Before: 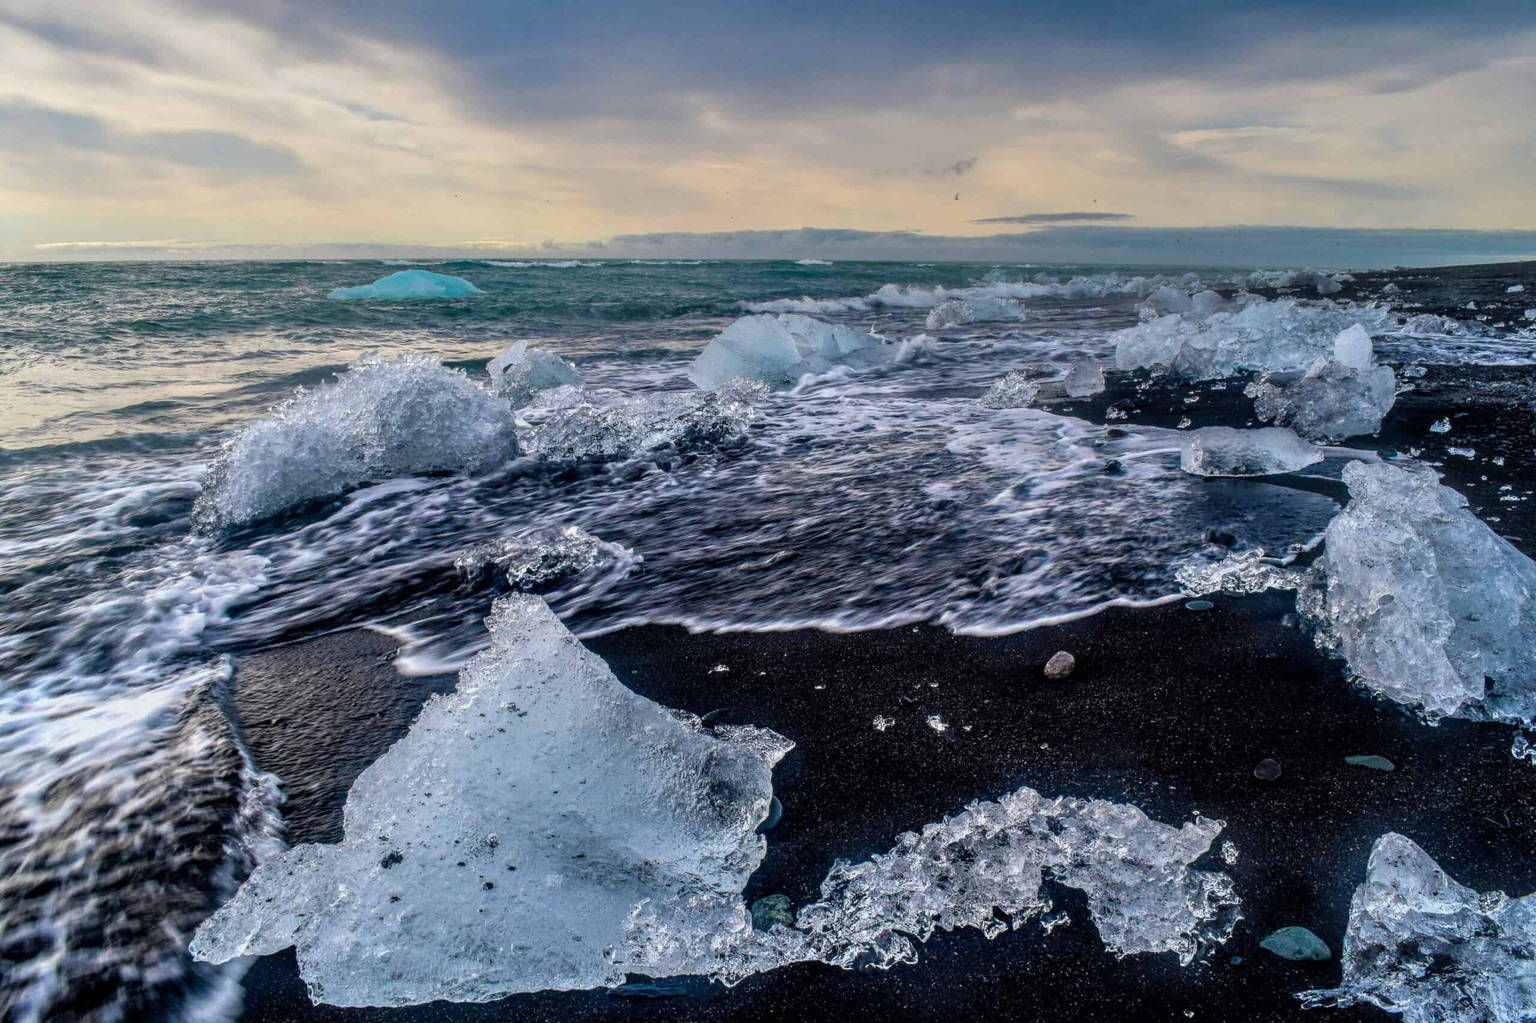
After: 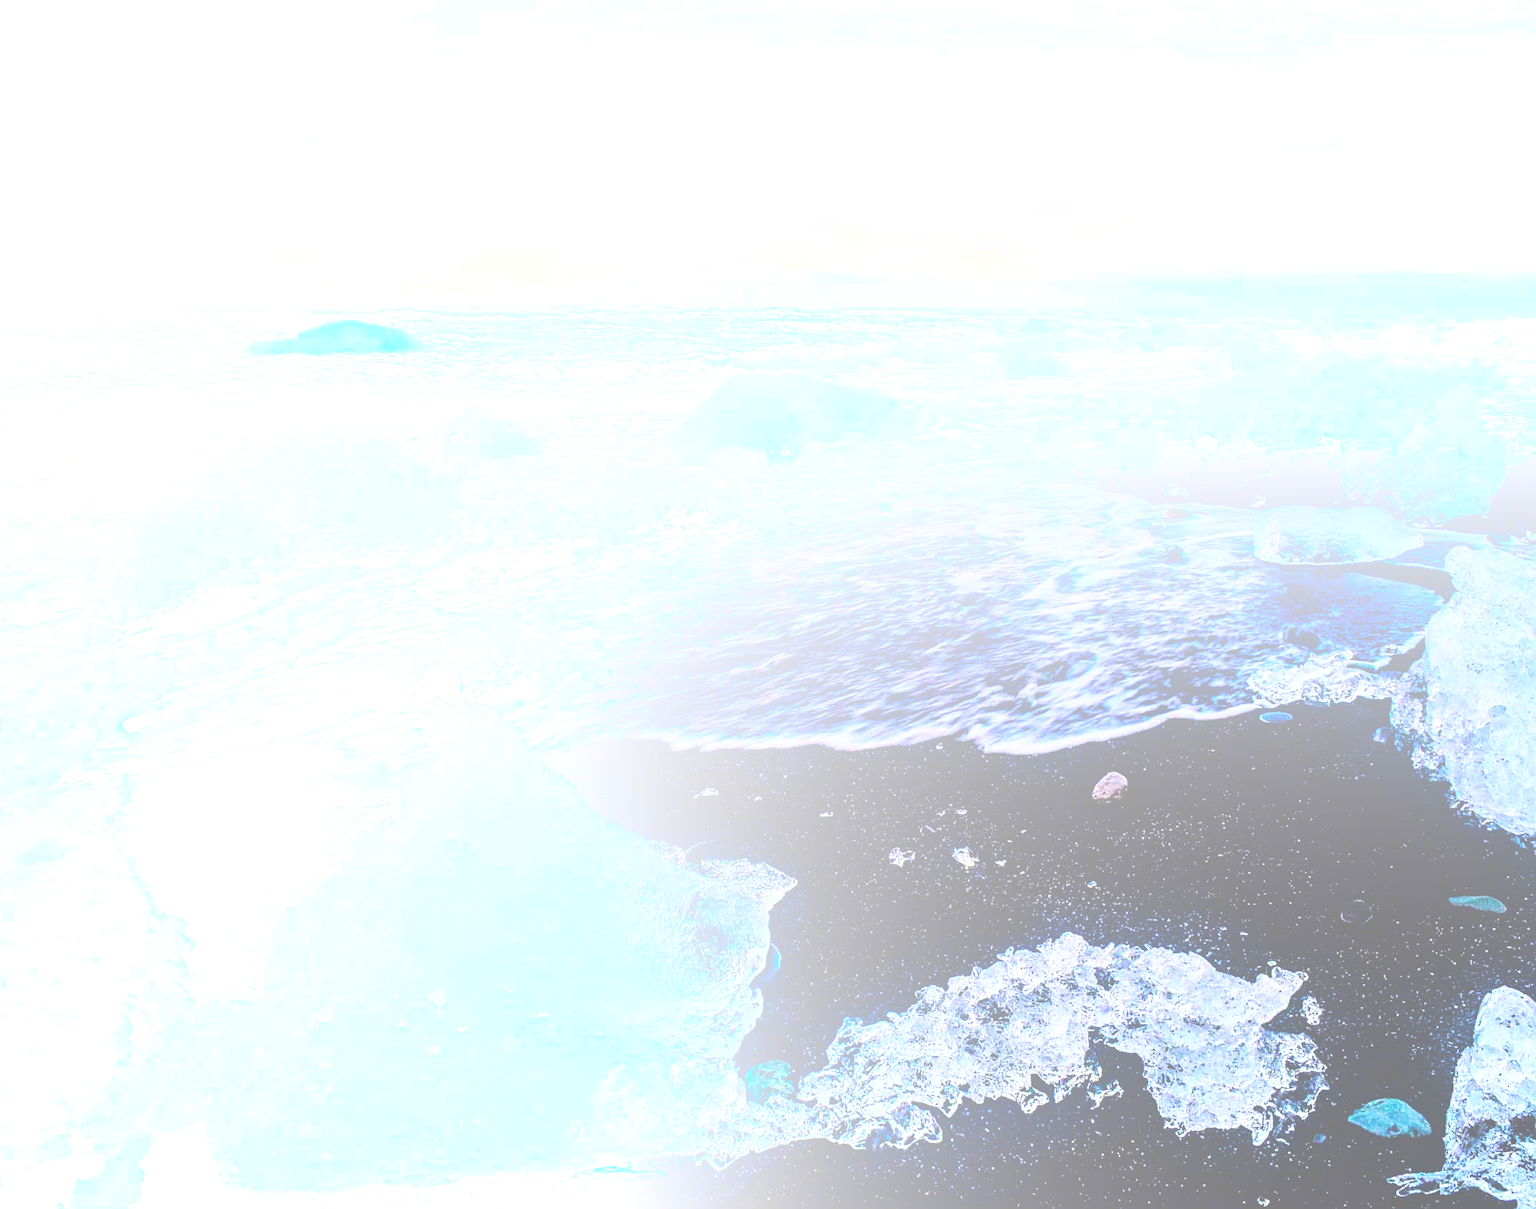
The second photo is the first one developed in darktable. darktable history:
sharpen: on, module defaults
bloom: size 85%, threshold 5%, strength 85%
base curve: curves: ch0 [(0, 0) (0.028, 0.03) (0.121, 0.232) (0.46, 0.748) (0.859, 0.968) (1, 1)], preserve colors none
tone curve: curves: ch0 [(0, 0.016) (0.11, 0.039) (0.259, 0.235) (0.383, 0.437) (0.499, 0.597) (0.733, 0.867) (0.843, 0.948) (1, 1)], color space Lab, linked channels, preserve colors none
crop: left 8.026%, right 7.374%
graduated density: hue 238.83°, saturation 50%
